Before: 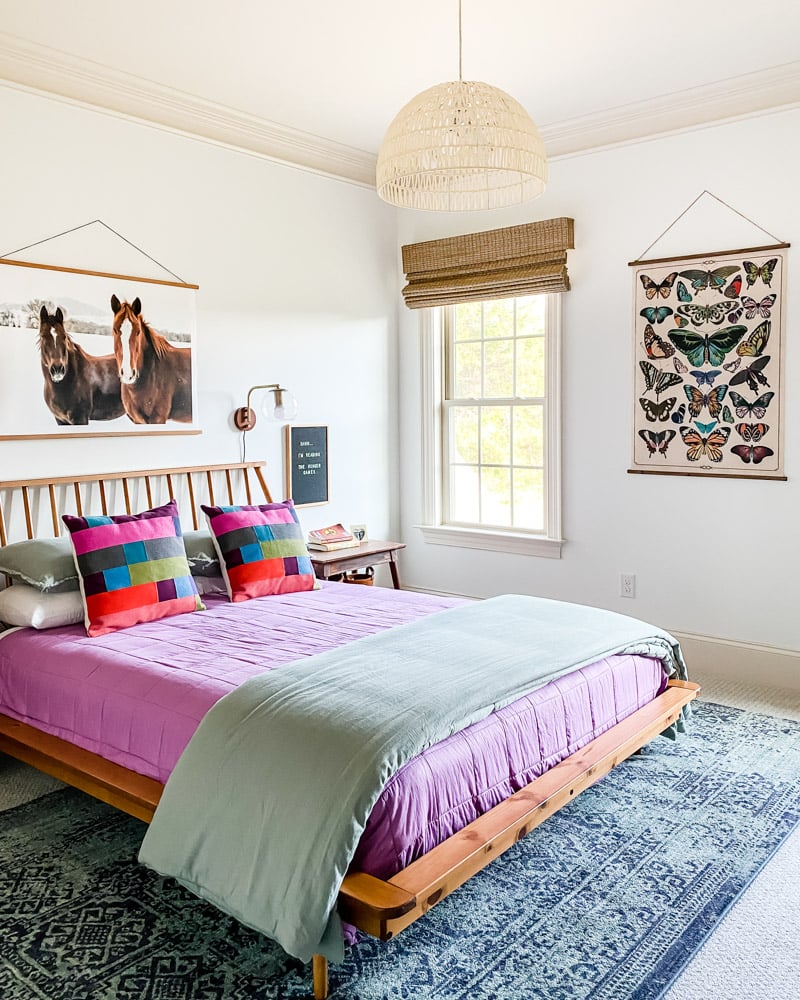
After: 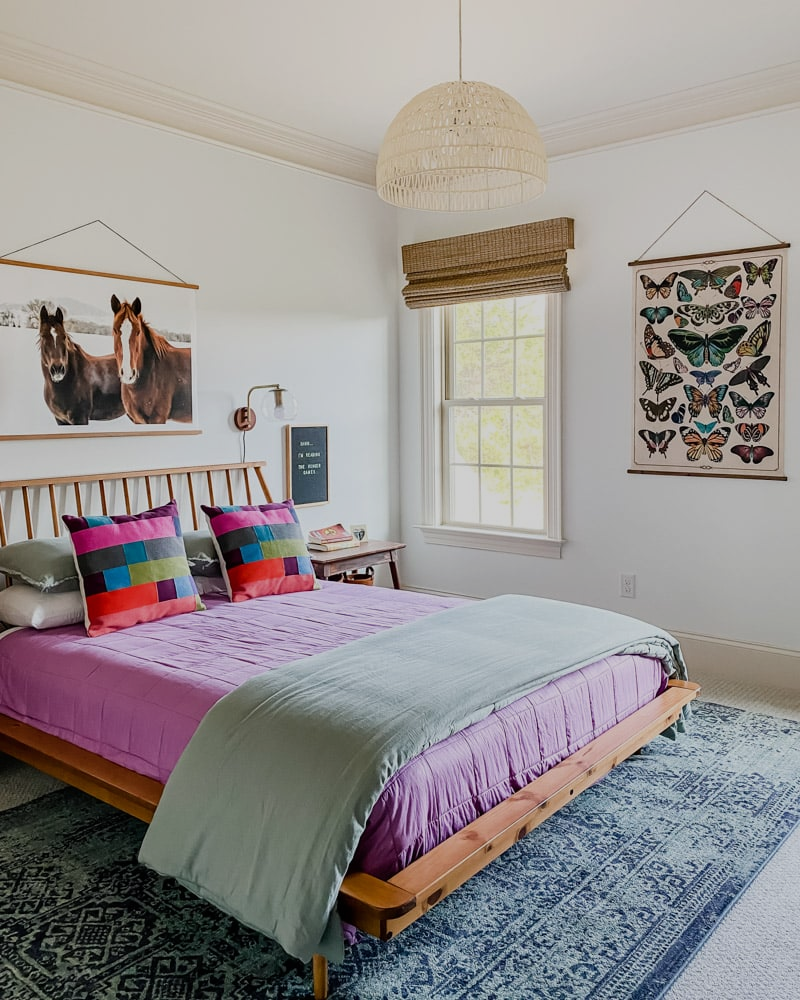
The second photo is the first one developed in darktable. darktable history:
exposure: black level correction 0, exposure -0.683 EV, compensate highlight preservation false
